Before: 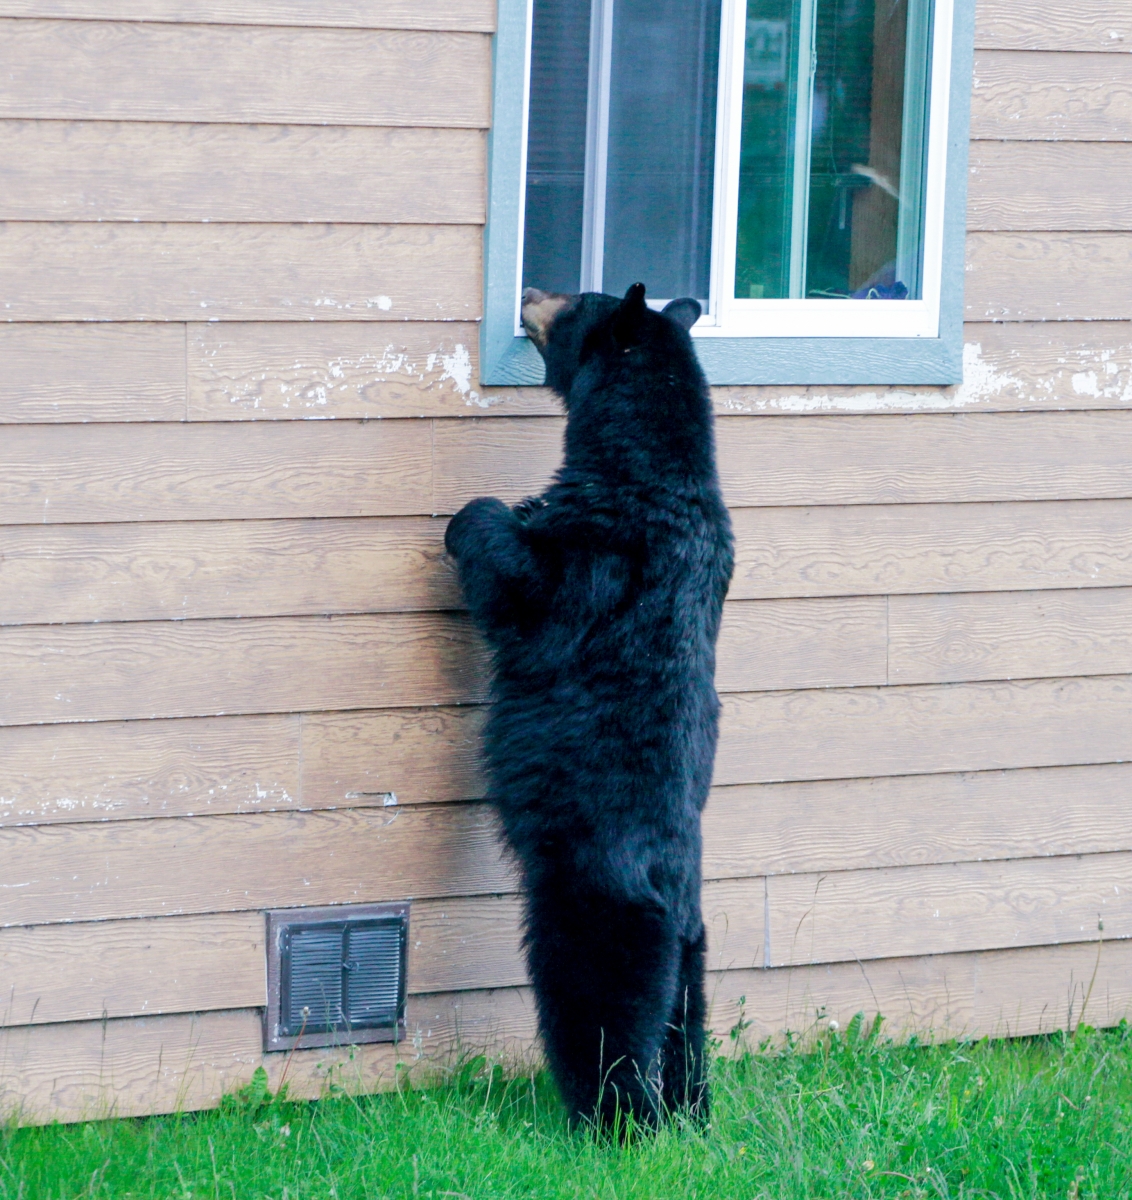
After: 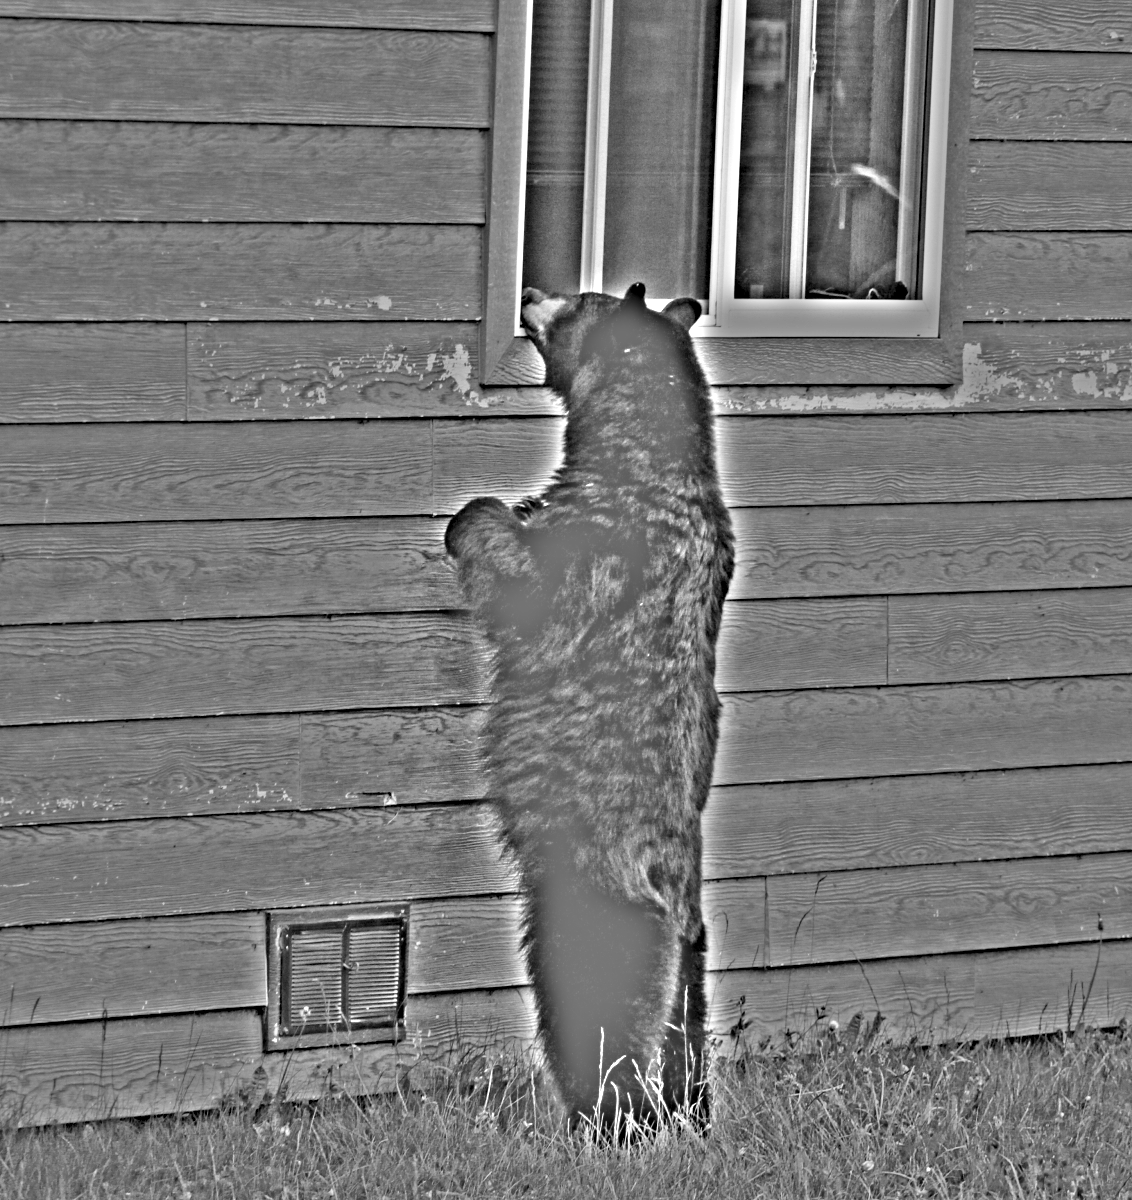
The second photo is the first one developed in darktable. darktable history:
contrast equalizer: y [[0.5, 0.5, 0.478, 0.5, 0.5, 0.5], [0.5 ×6], [0.5 ×6], [0 ×6], [0 ×6]]
highpass: on, module defaults
